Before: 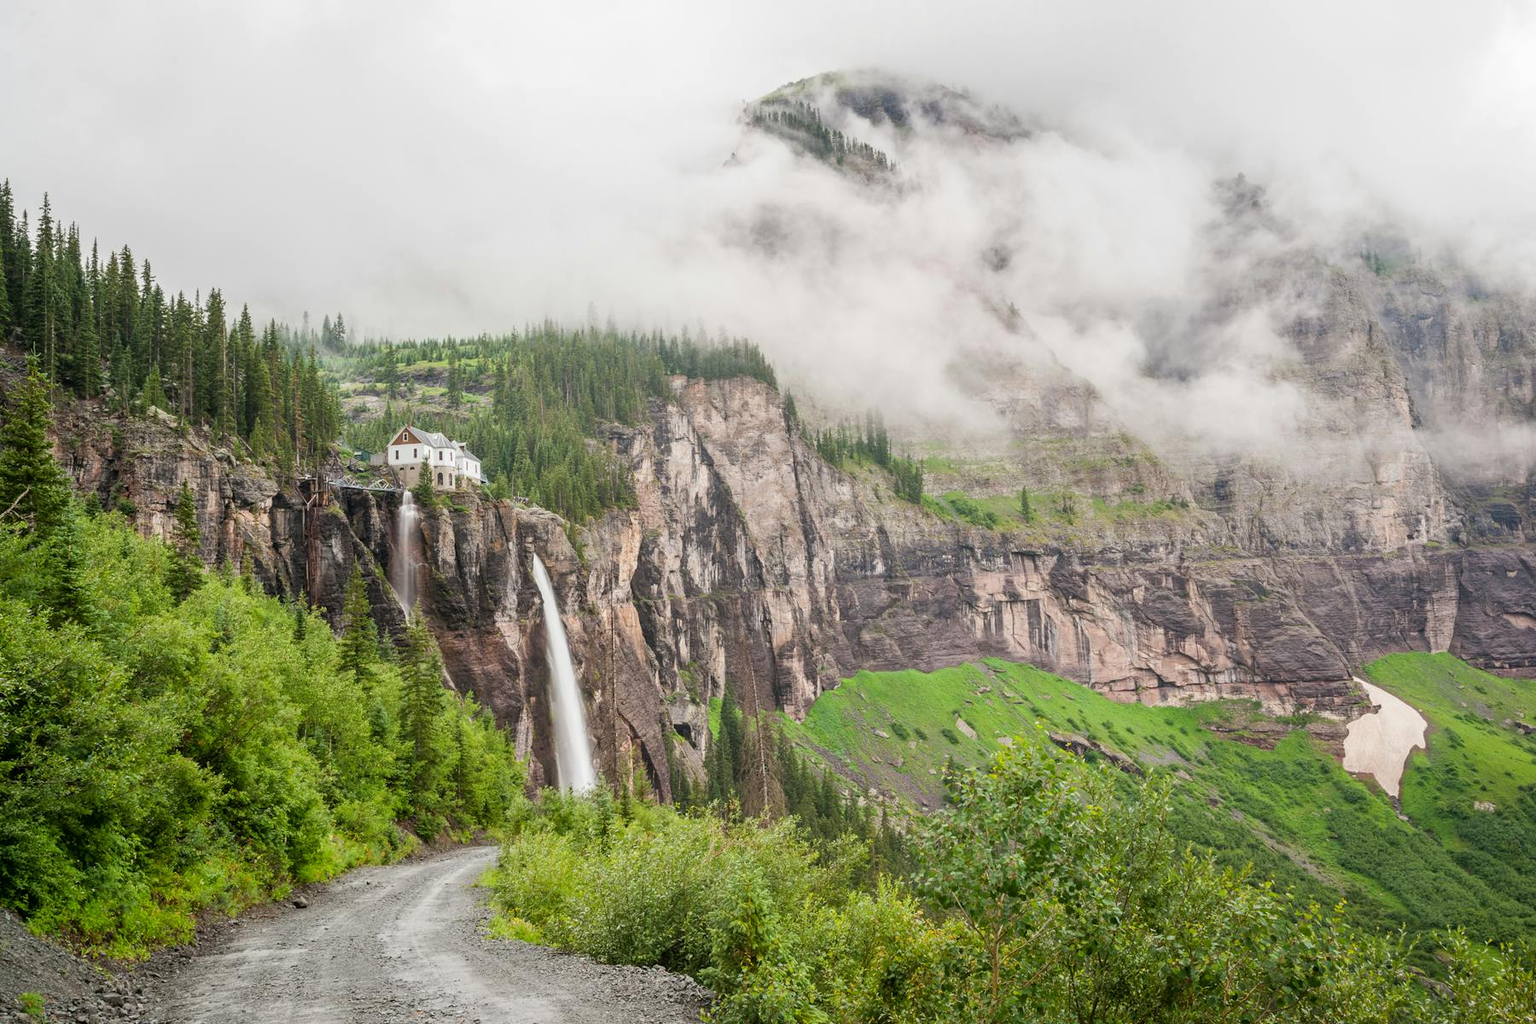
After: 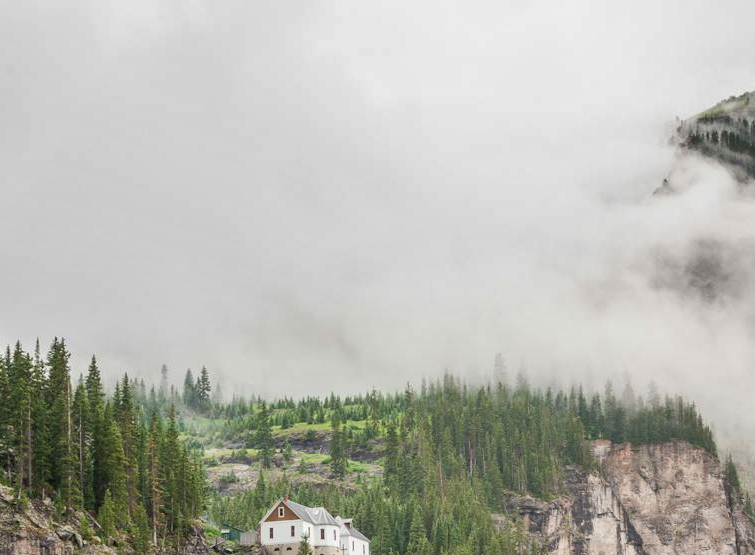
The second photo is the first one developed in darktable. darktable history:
crop and rotate: left 10.817%, top 0.062%, right 47.194%, bottom 53.626%
shadows and highlights: soften with gaussian
